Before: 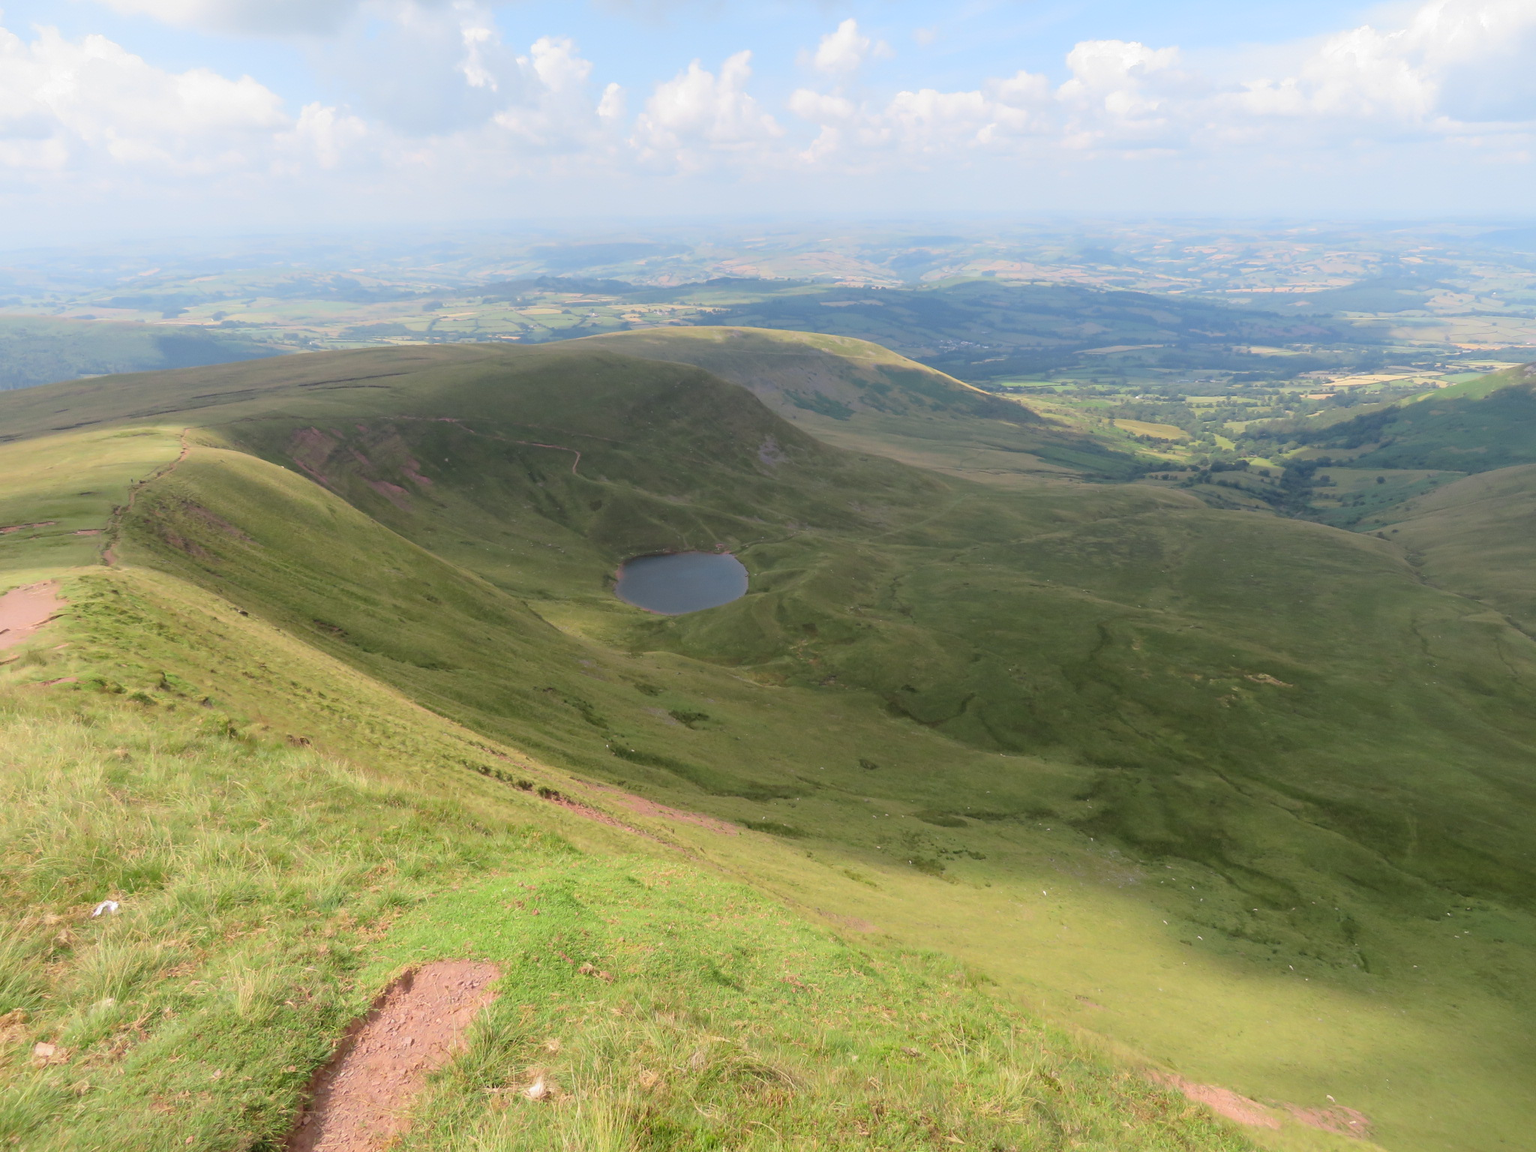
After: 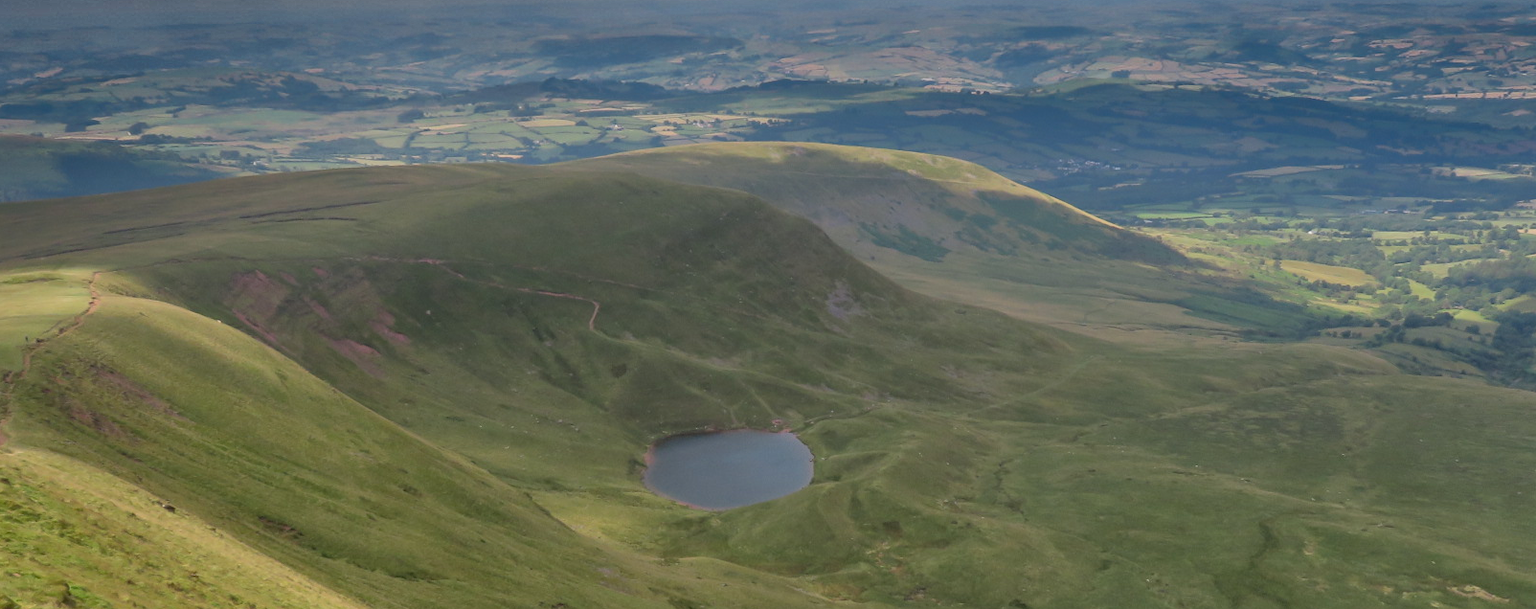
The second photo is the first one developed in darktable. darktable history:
shadows and highlights: radius 123.57, shadows 99.31, white point adjustment -3.12, highlights -99.48, soften with gaussian
crop: left 7.252%, top 18.711%, right 14.416%, bottom 39.805%
